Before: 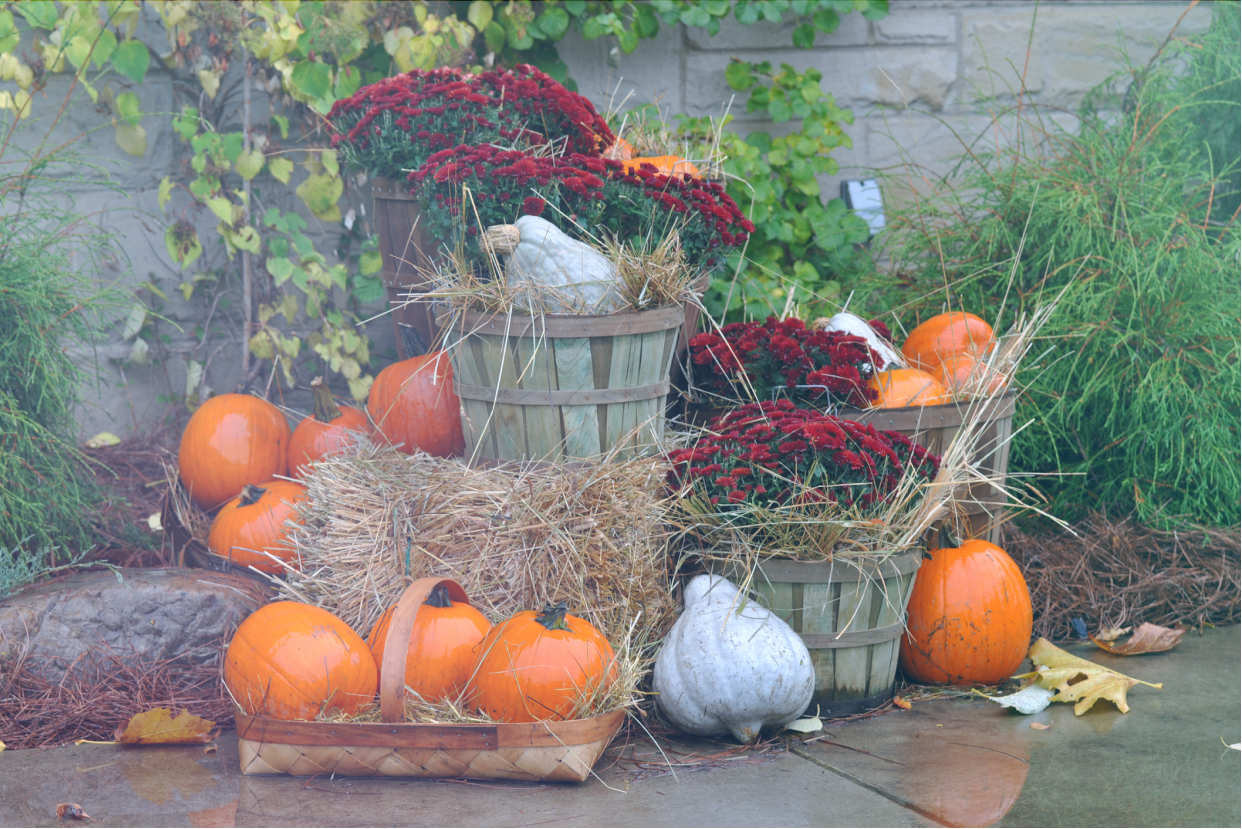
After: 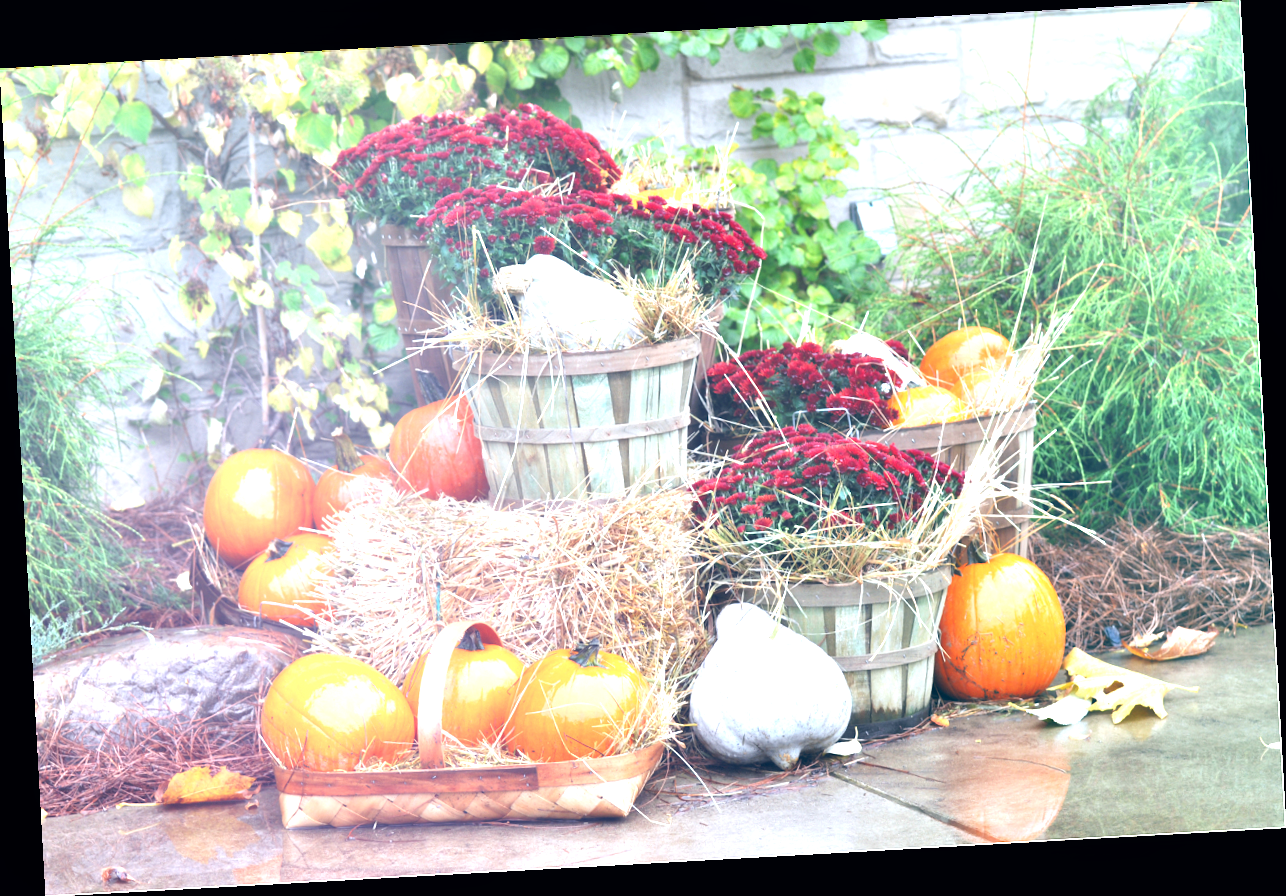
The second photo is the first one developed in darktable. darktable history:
exposure: black level correction 0, exposure 1.55 EV, compensate exposure bias true, compensate highlight preservation false
contrast equalizer: y [[0.536, 0.565, 0.581, 0.516, 0.52, 0.491], [0.5 ×6], [0.5 ×6], [0 ×6], [0 ×6]]
tone curve: curves: ch0 [(0, 0) (0.003, 0.003) (0.011, 0.011) (0.025, 0.025) (0.044, 0.044) (0.069, 0.068) (0.1, 0.098) (0.136, 0.134) (0.177, 0.175) (0.224, 0.221) (0.277, 0.273) (0.335, 0.33) (0.399, 0.393) (0.468, 0.461) (0.543, 0.546) (0.623, 0.625) (0.709, 0.711) (0.801, 0.802) (0.898, 0.898) (1, 1)], preserve colors none
tone equalizer: on, module defaults
color balance: lift [0.998, 0.998, 1.001, 1.002], gamma [0.995, 1.025, 0.992, 0.975], gain [0.995, 1.02, 0.997, 0.98]
rotate and perspective: rotation -3.18°, automatic cropping off
